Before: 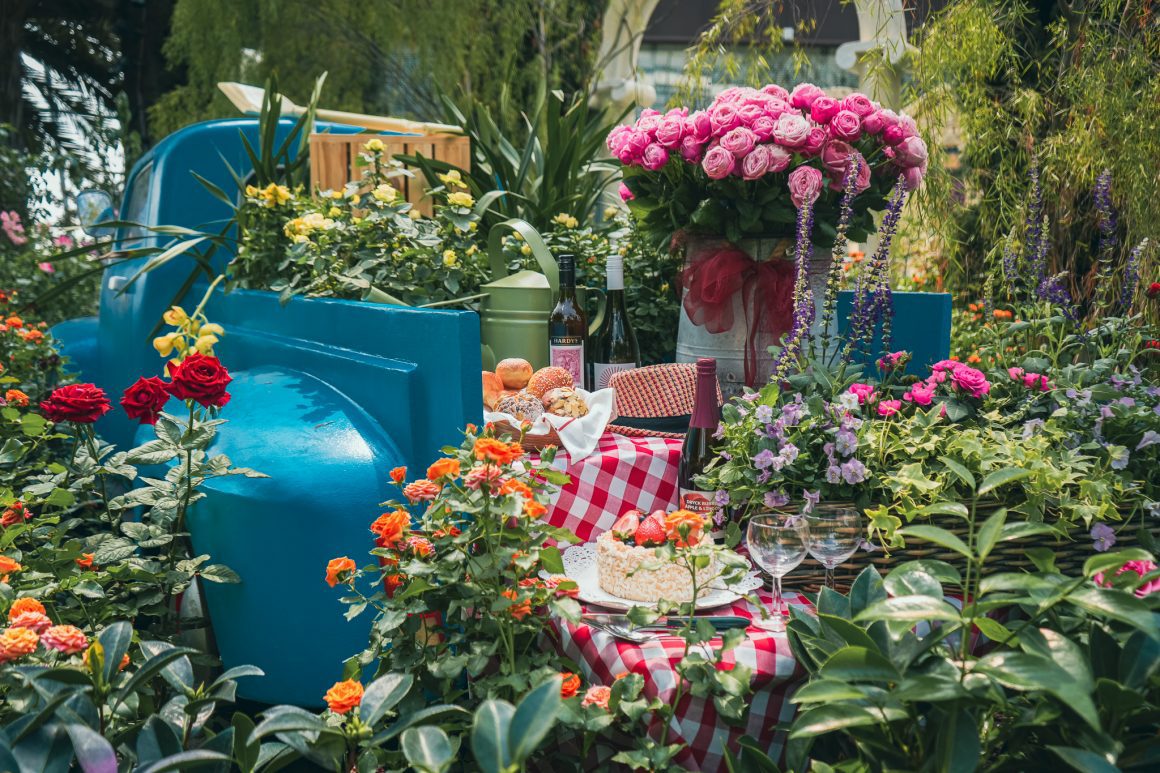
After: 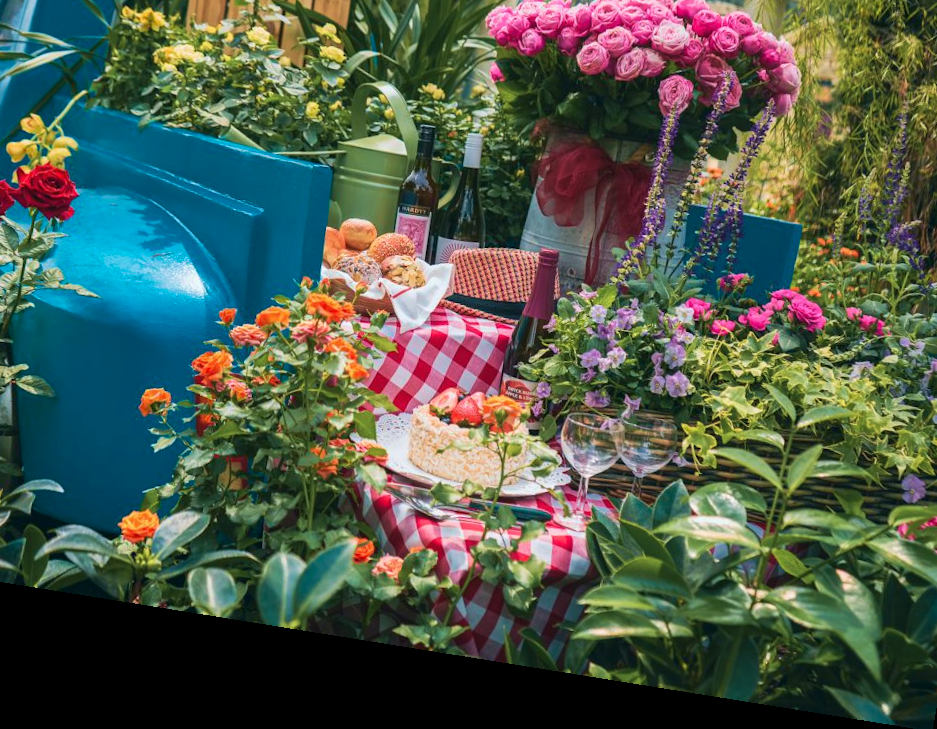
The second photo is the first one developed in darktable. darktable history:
white balance: red 1.009, blue 1.027
crop: left 16.871%, top 22.857%, right 9.116%
rotate and perspective: rotation 9.12°, automatic cropping off
velvia: strength 39.63%
